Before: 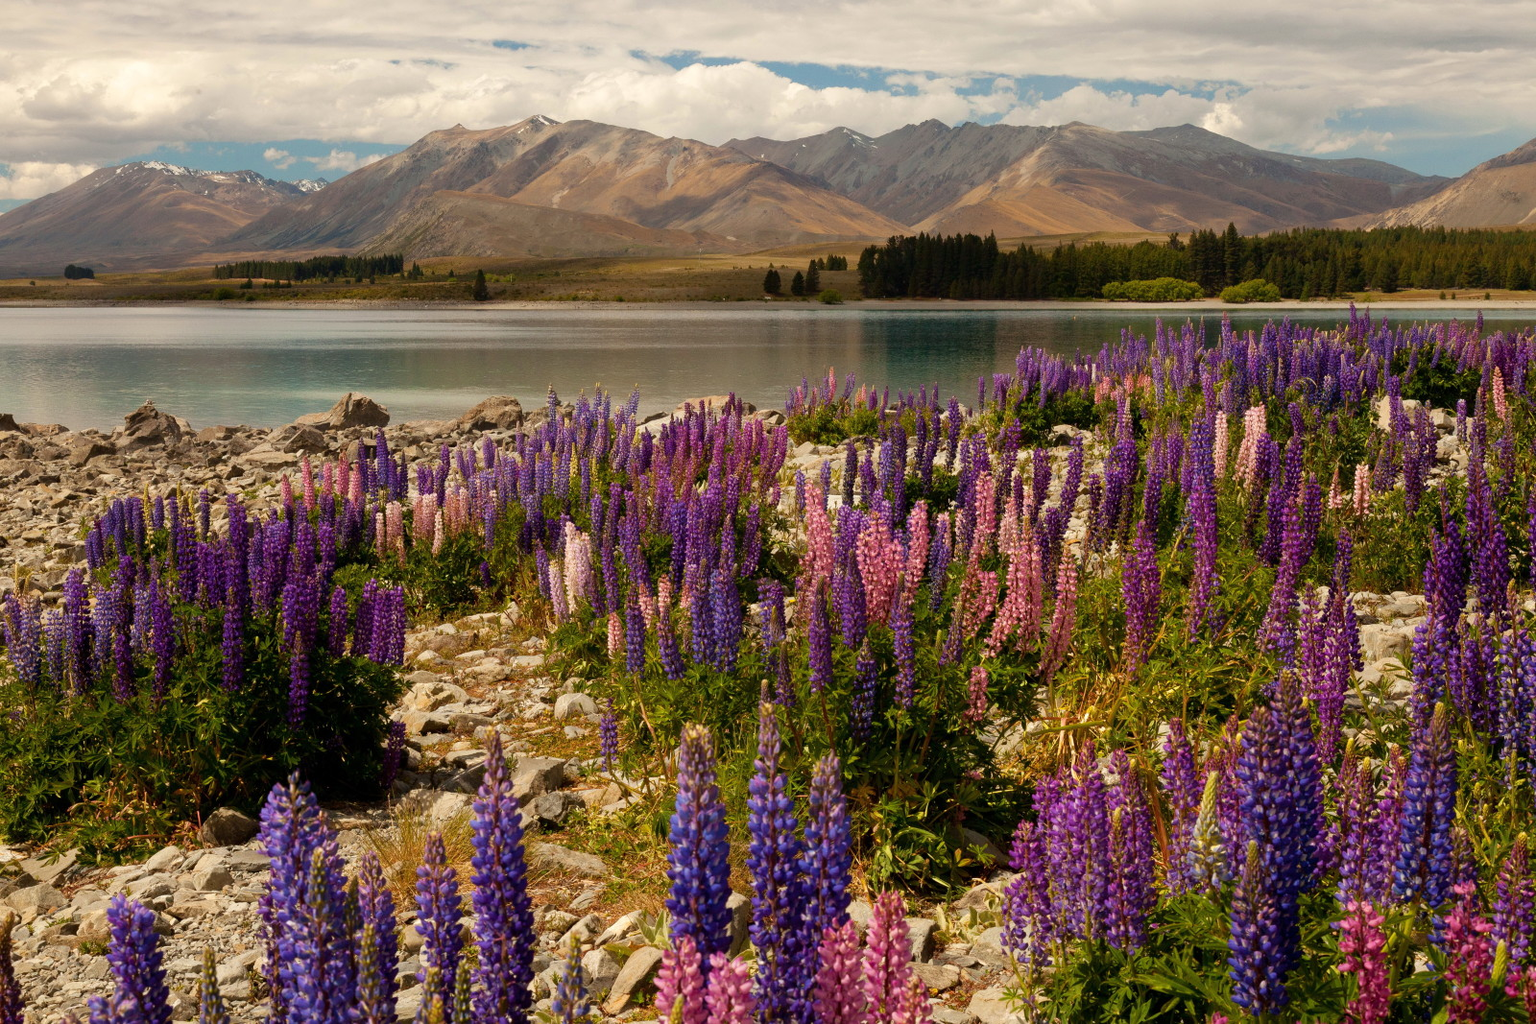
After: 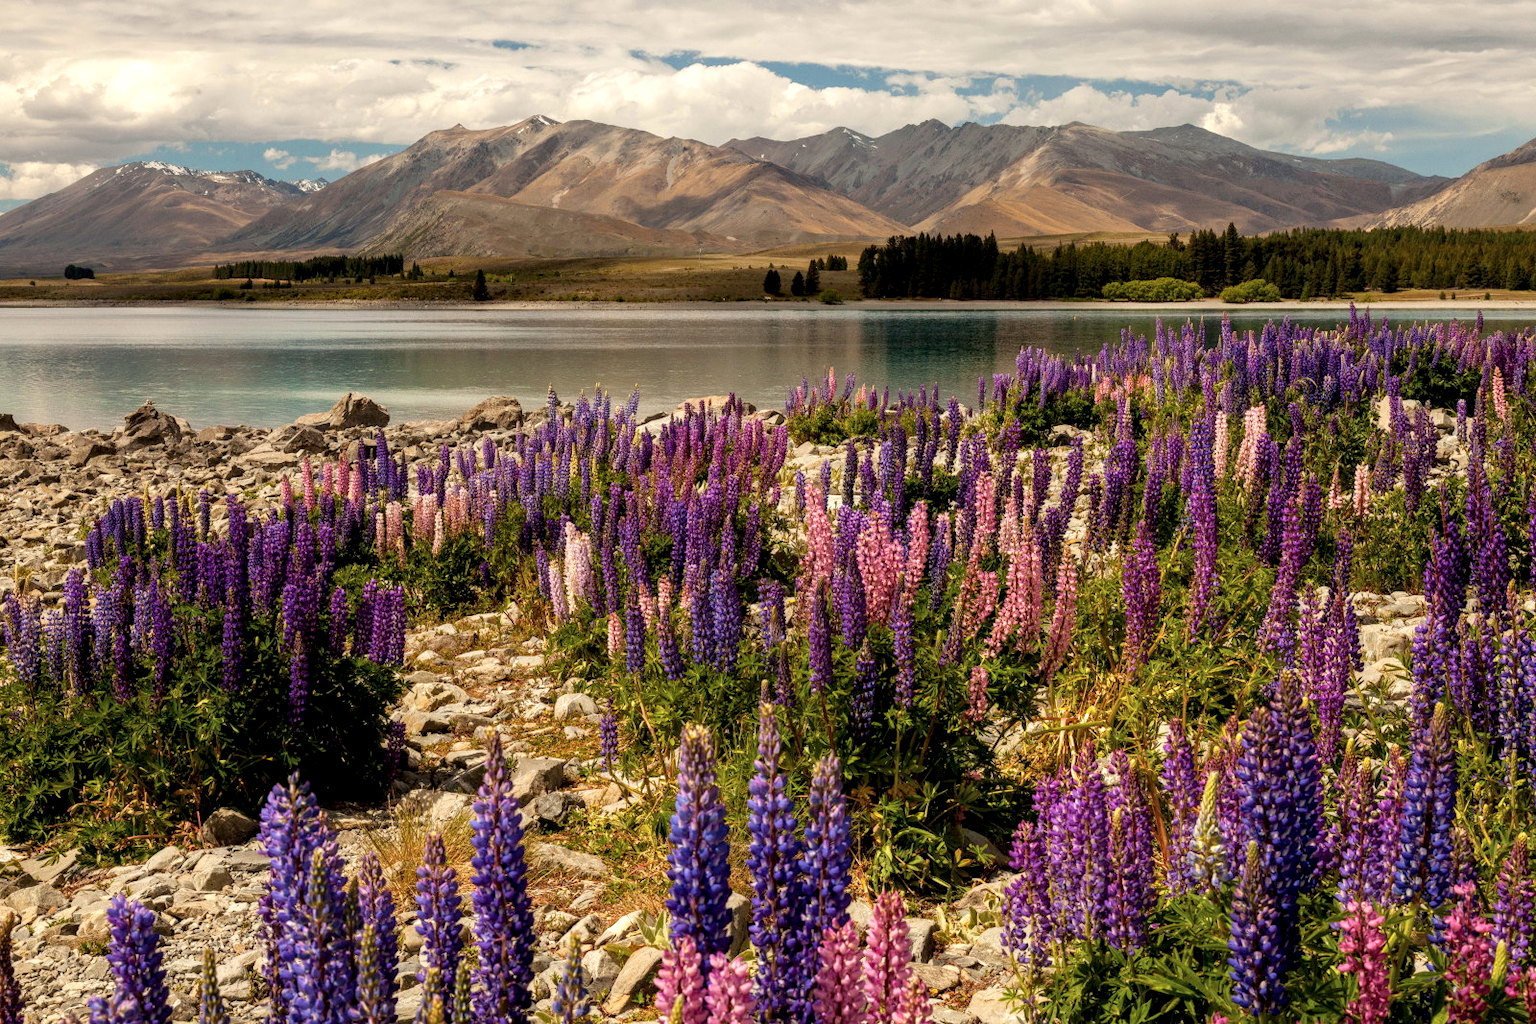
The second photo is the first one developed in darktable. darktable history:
local contrast: highlights 23%, detail 150%
contrast brightness saturation: contrast 0.053, brightness 0.064, saturation 0.014
